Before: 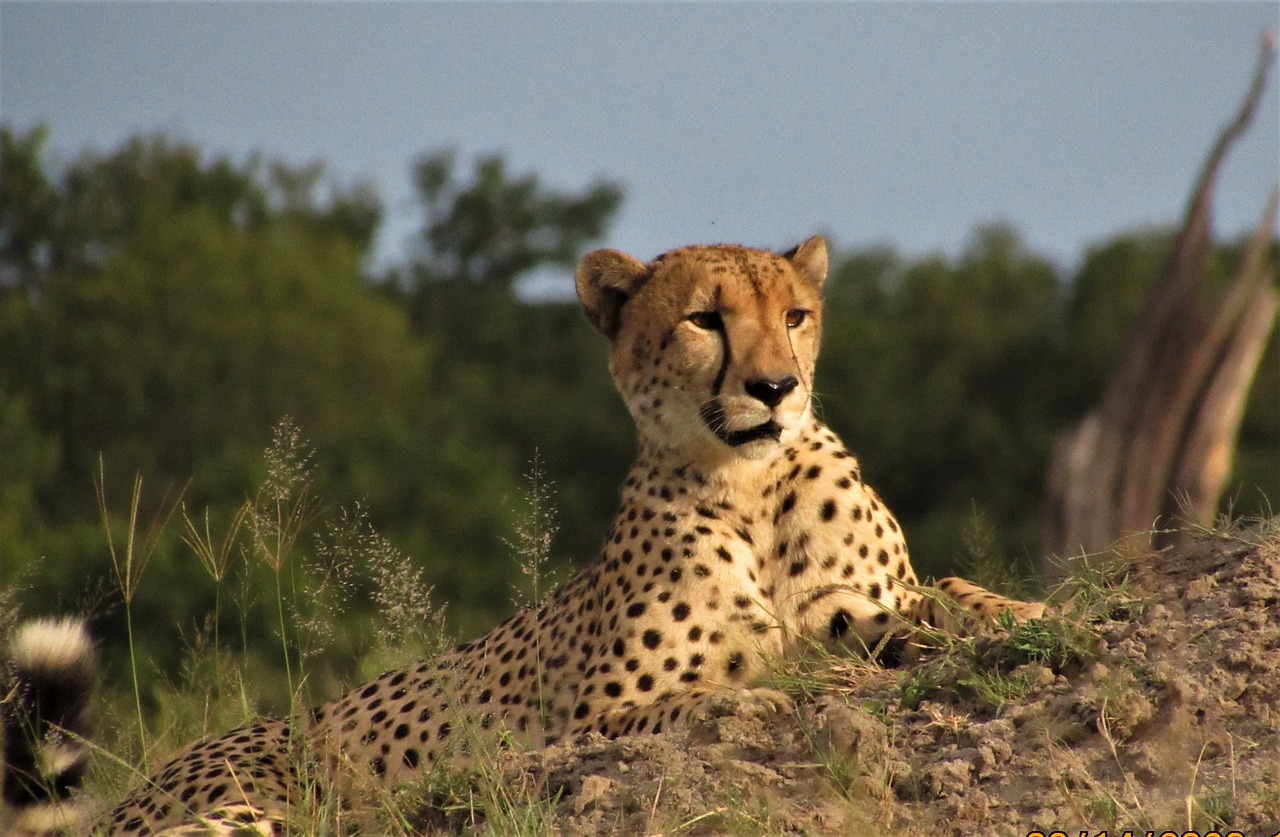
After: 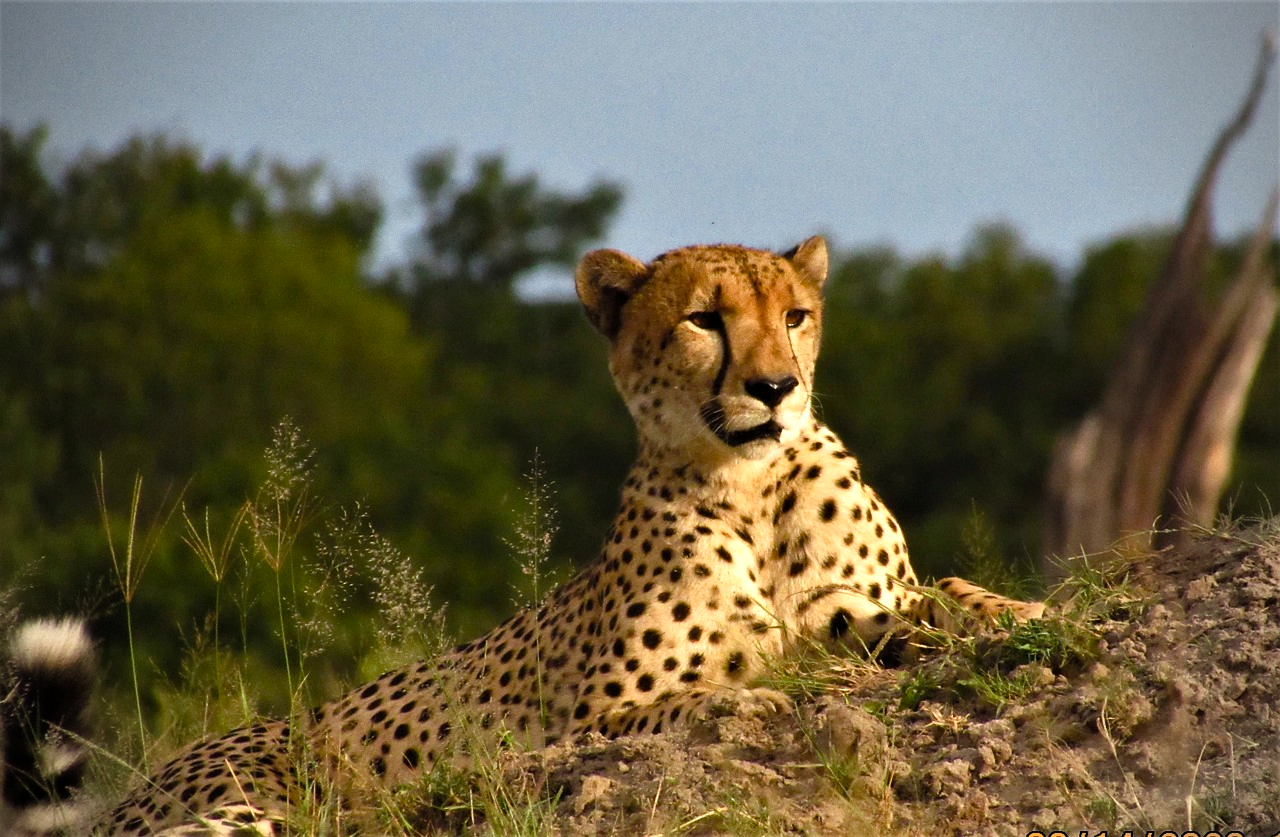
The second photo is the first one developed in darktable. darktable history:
vignetting: on, module defaults
color balance rgb: shadows lift › luminance -20%, power › hue 72.24°, highlights gain › luminance 15%, global offset › hue 171.6°, perceptual saturation grading › global saturation 14.09%, perceptual saturation grading › highlights -25%, perceptual saturation grading › shadows 25%, global vibrance 25%, contrast 10%
